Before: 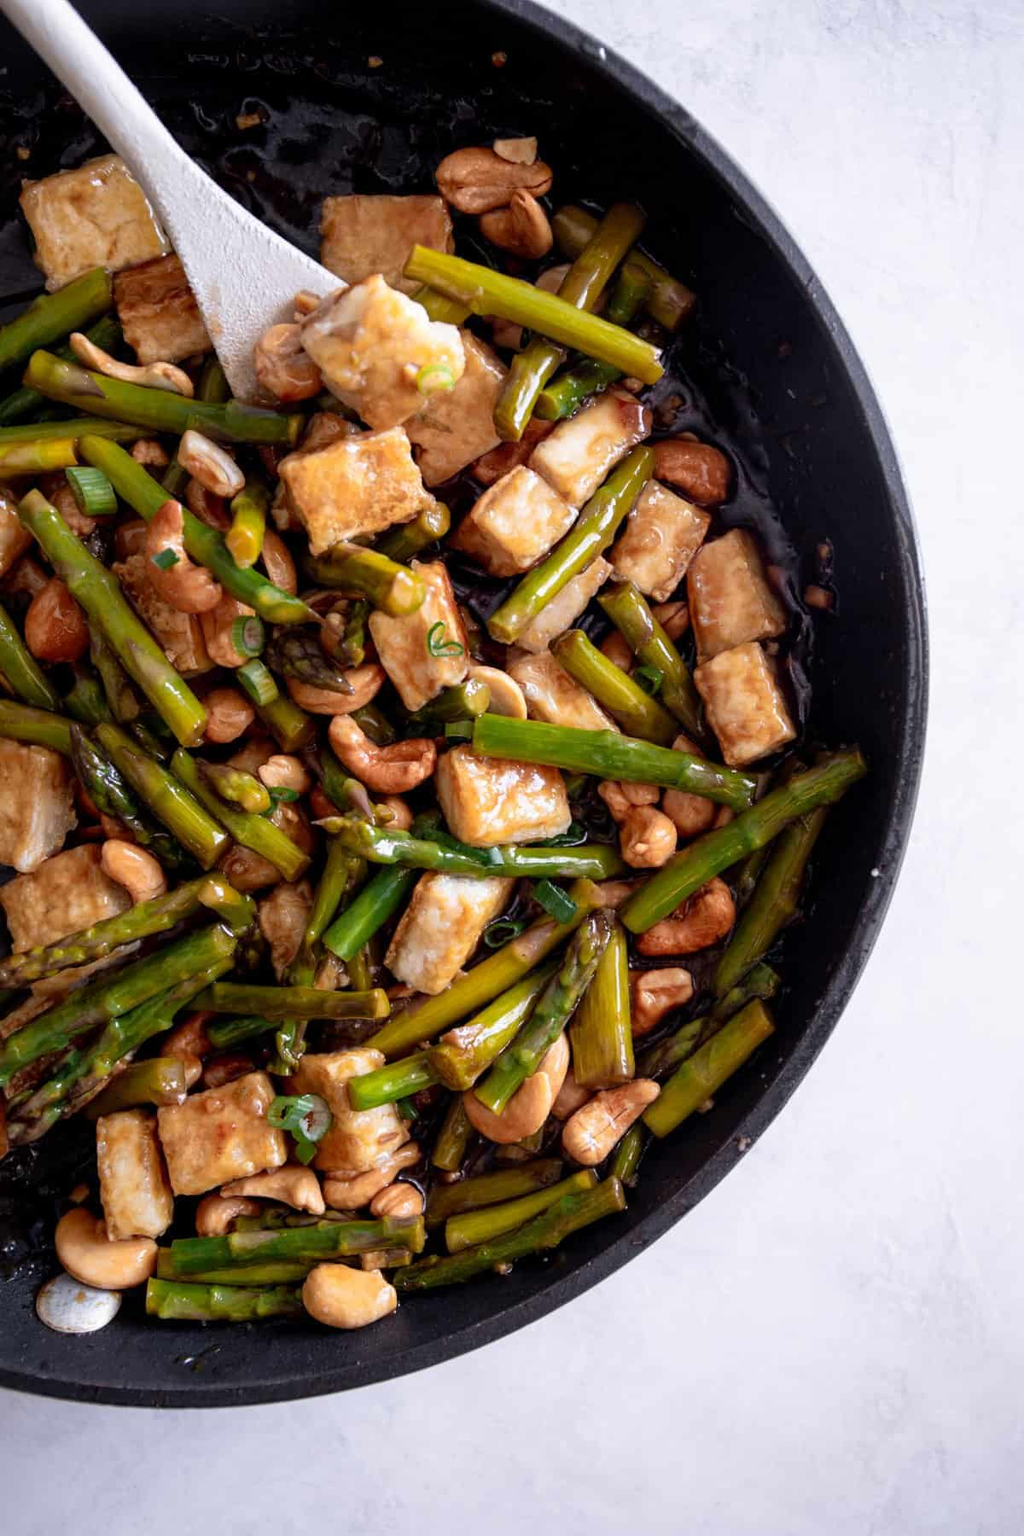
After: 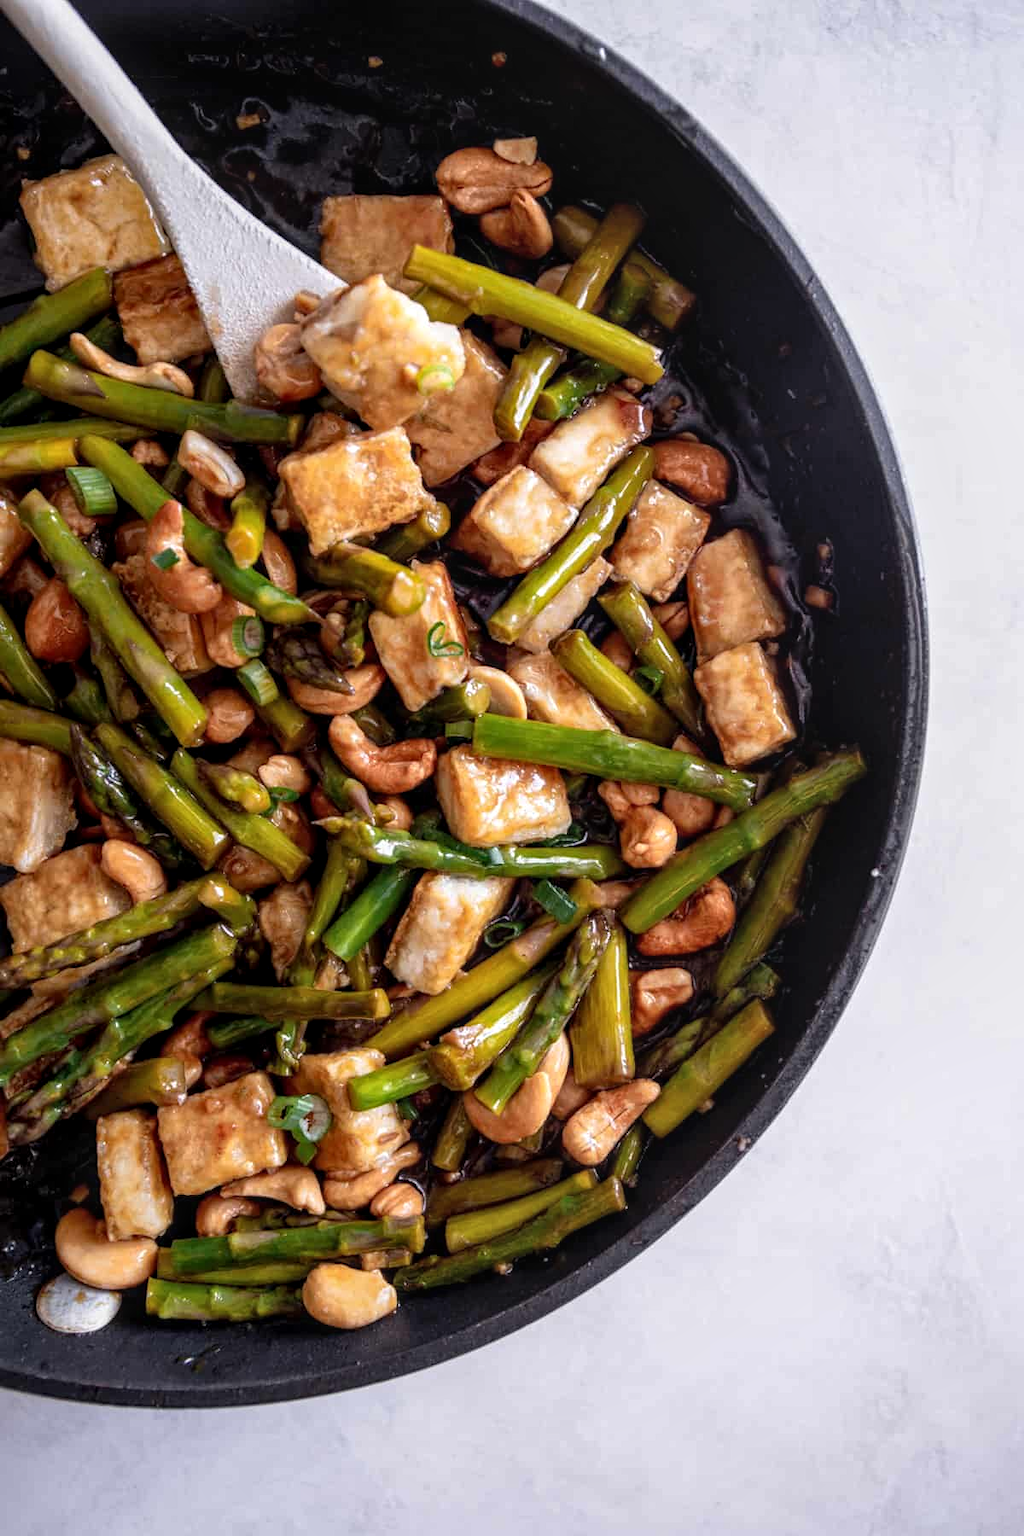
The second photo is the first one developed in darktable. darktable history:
tone equalizer: mask exposure compensation -0.513 EV
local contrast: on, module defaults
